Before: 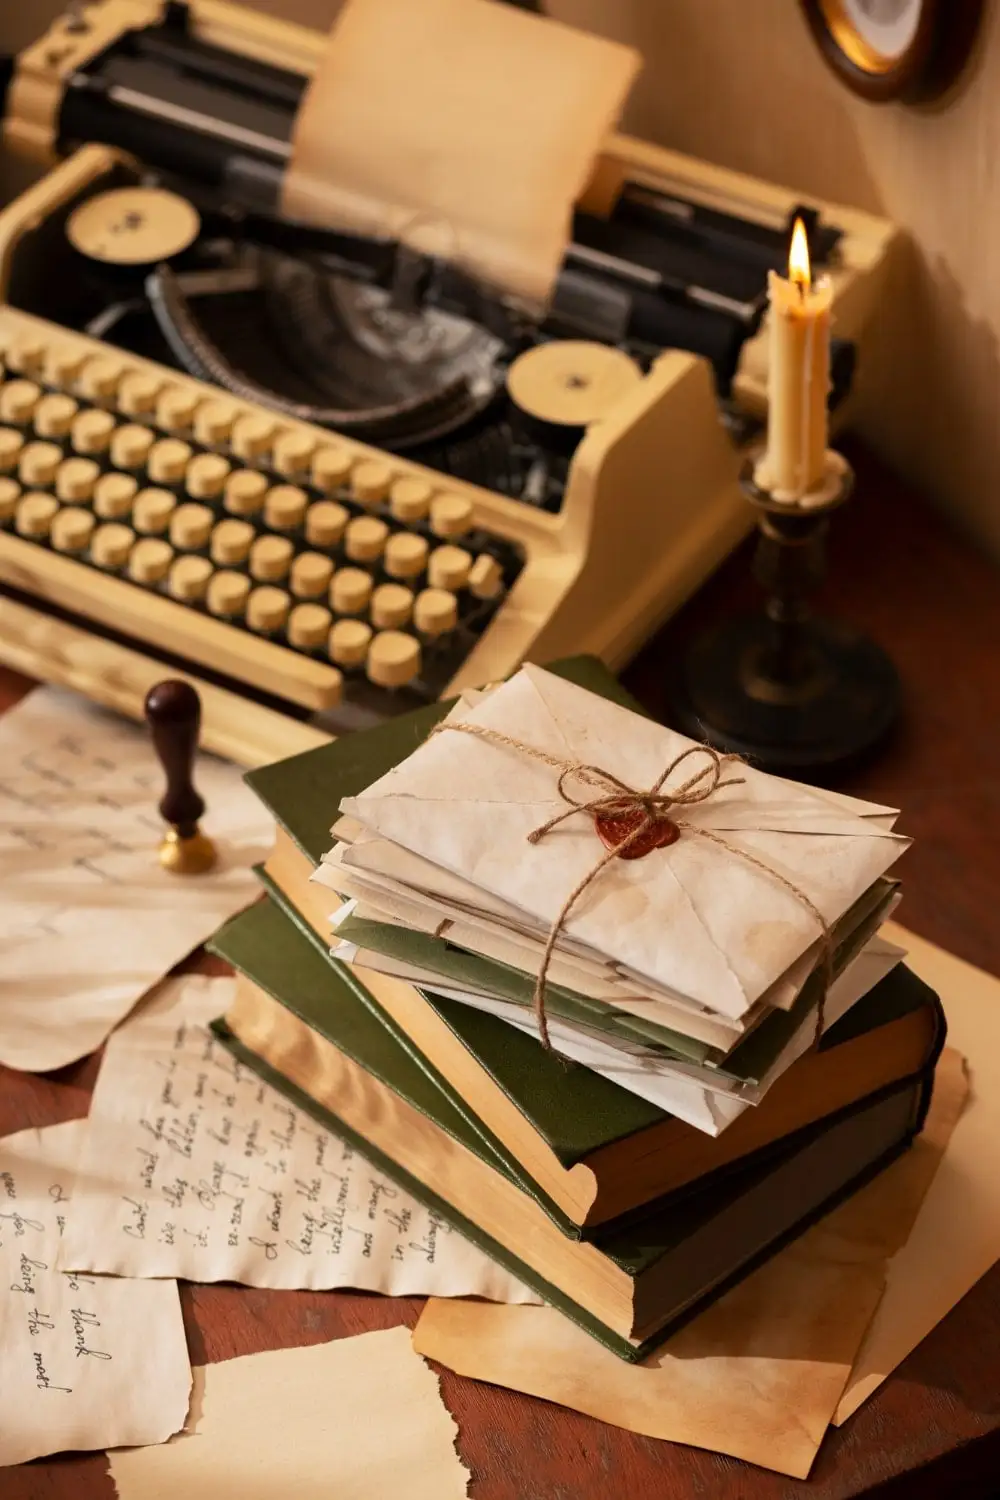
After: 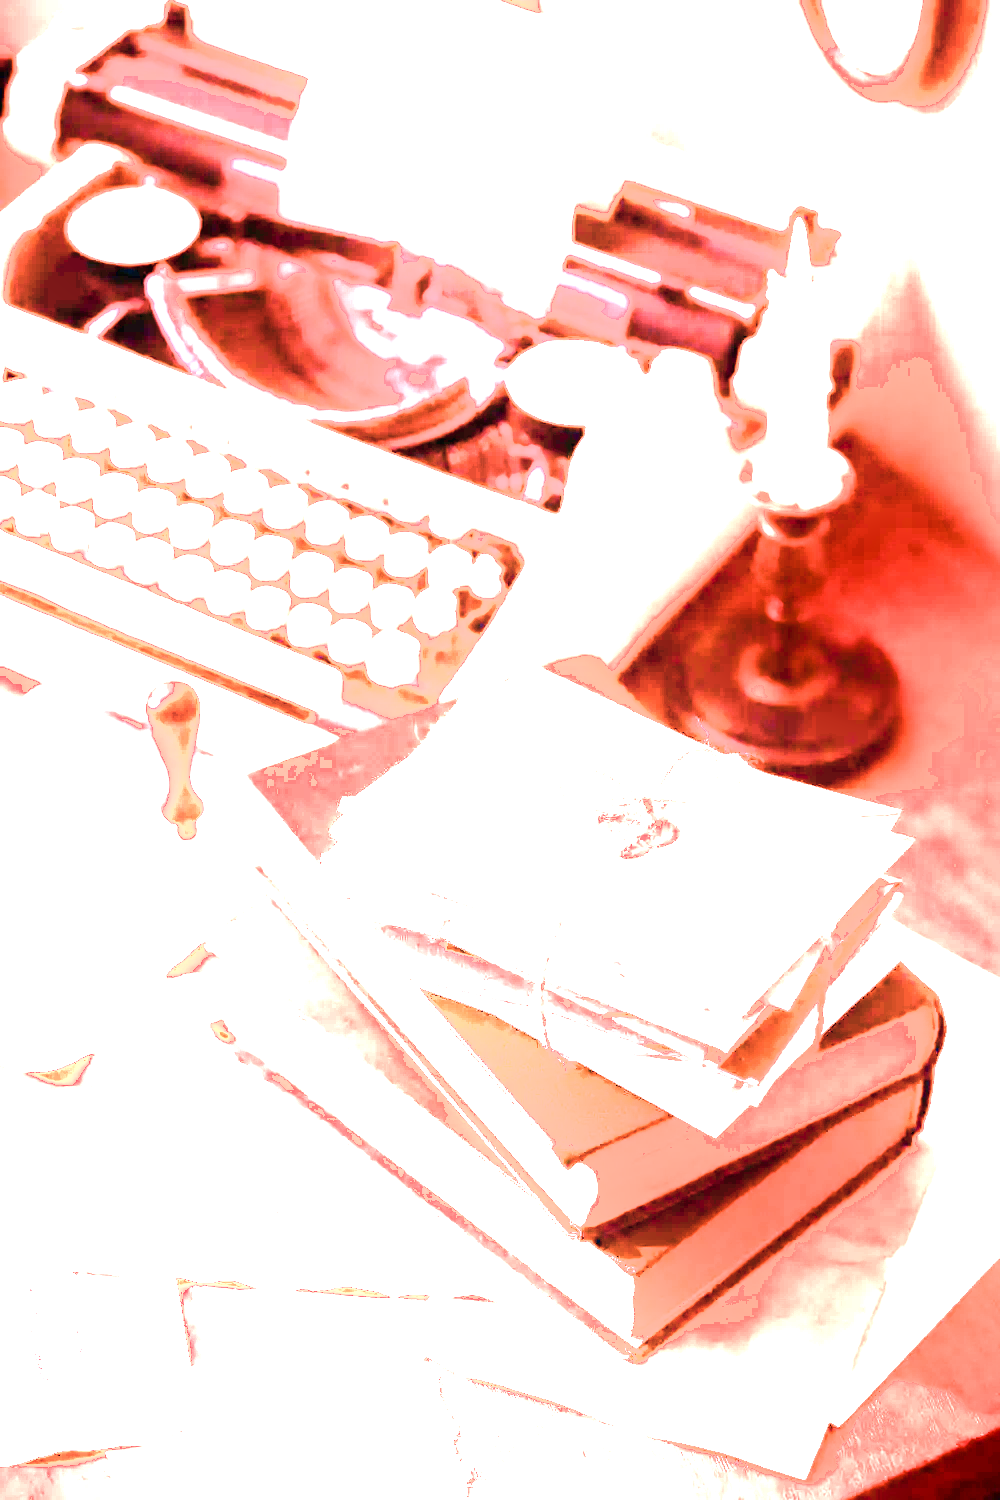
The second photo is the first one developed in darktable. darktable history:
exposure: black level correction 0, exposure 1.5 EV, compensate highlight preservation false
shadows and highlights: radius 93.07, shadows -14.46, white point adjustment 0.23, highlights 31.48, compress 48.23%, highlights color adjustment 52.79%, soften with gaussian
color balance rgb: shadows lift › chroma 1%, shadows lift › hue 113°, highlights gain › chroma 0.2%, highlights gain › hue 333°, perceptual saturation grading › global saturation 20%, perceptual saturation grading › highlights -50%, perceptual saturation grading › shadows 25%, contrast -10%
white balance: red 4.26, blue 1.802
